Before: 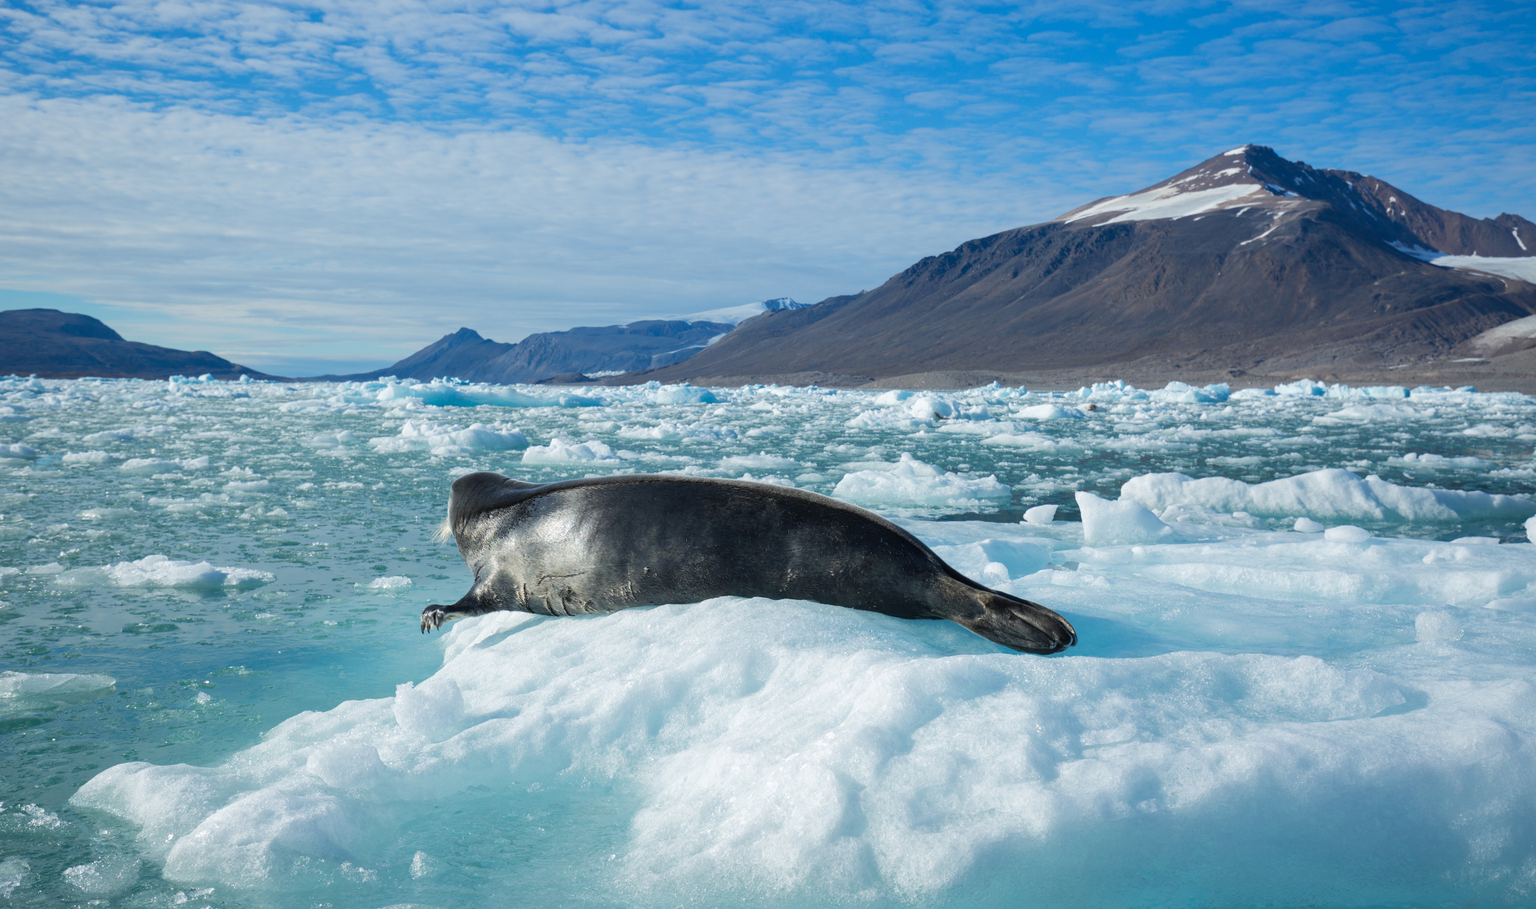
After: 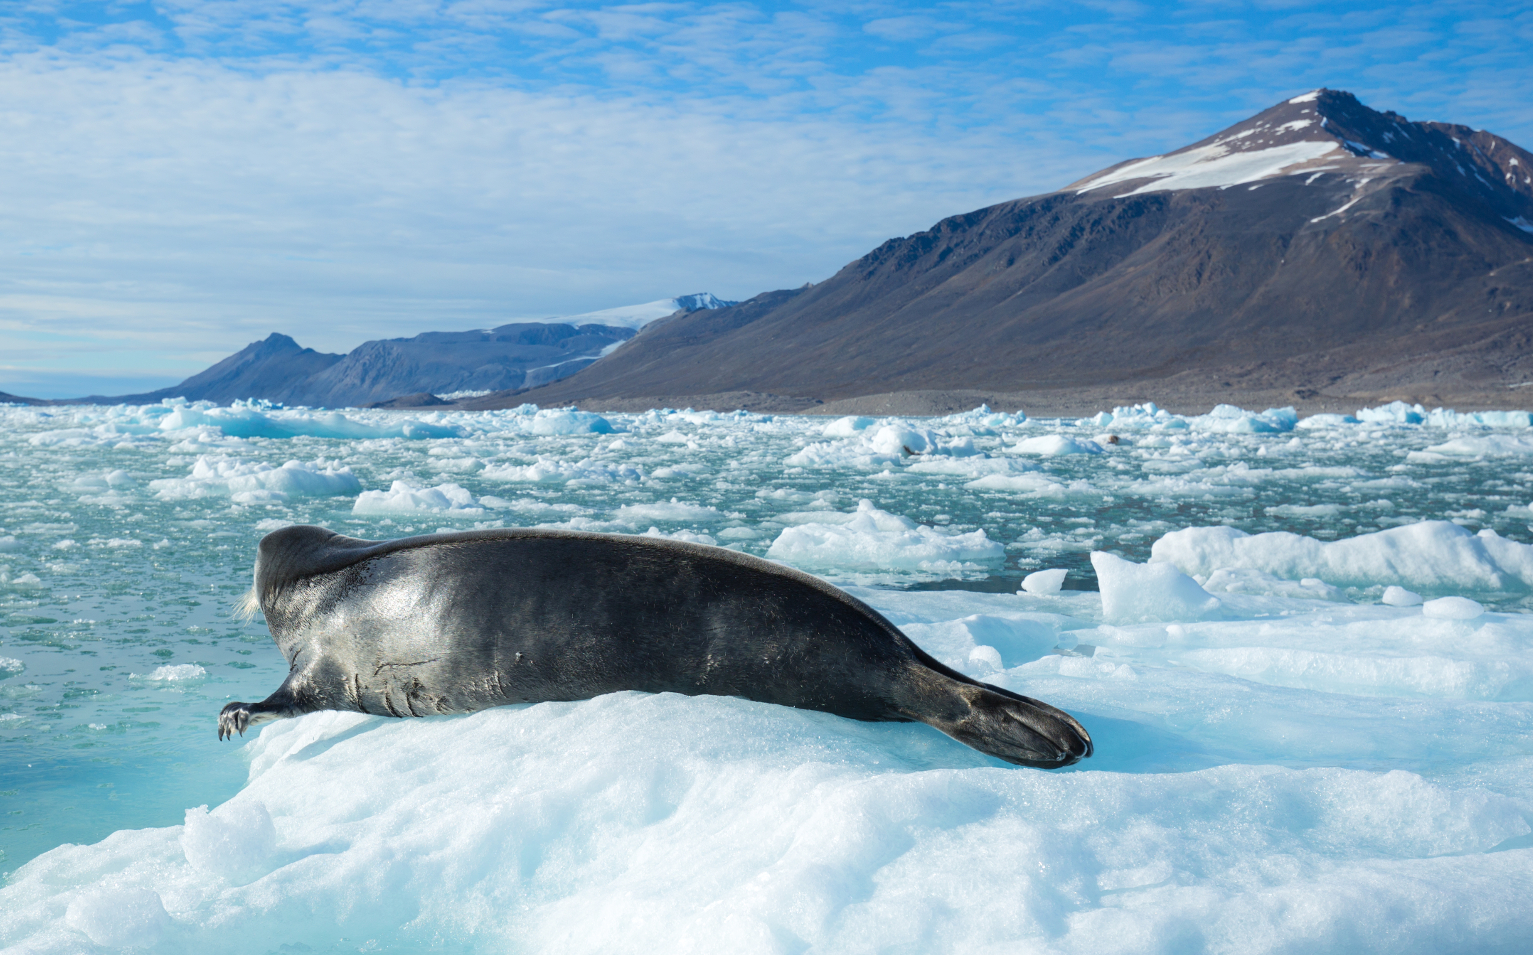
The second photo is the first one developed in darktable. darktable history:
exposure: exposure 0.078 EV, compensate highlight preservation false
shadows and highlights: shadows -23.08, highlights 46.15, soften with gaussian
crop: left 16.768%, top 8.653%, right 8.362%, bottom 12.485%
